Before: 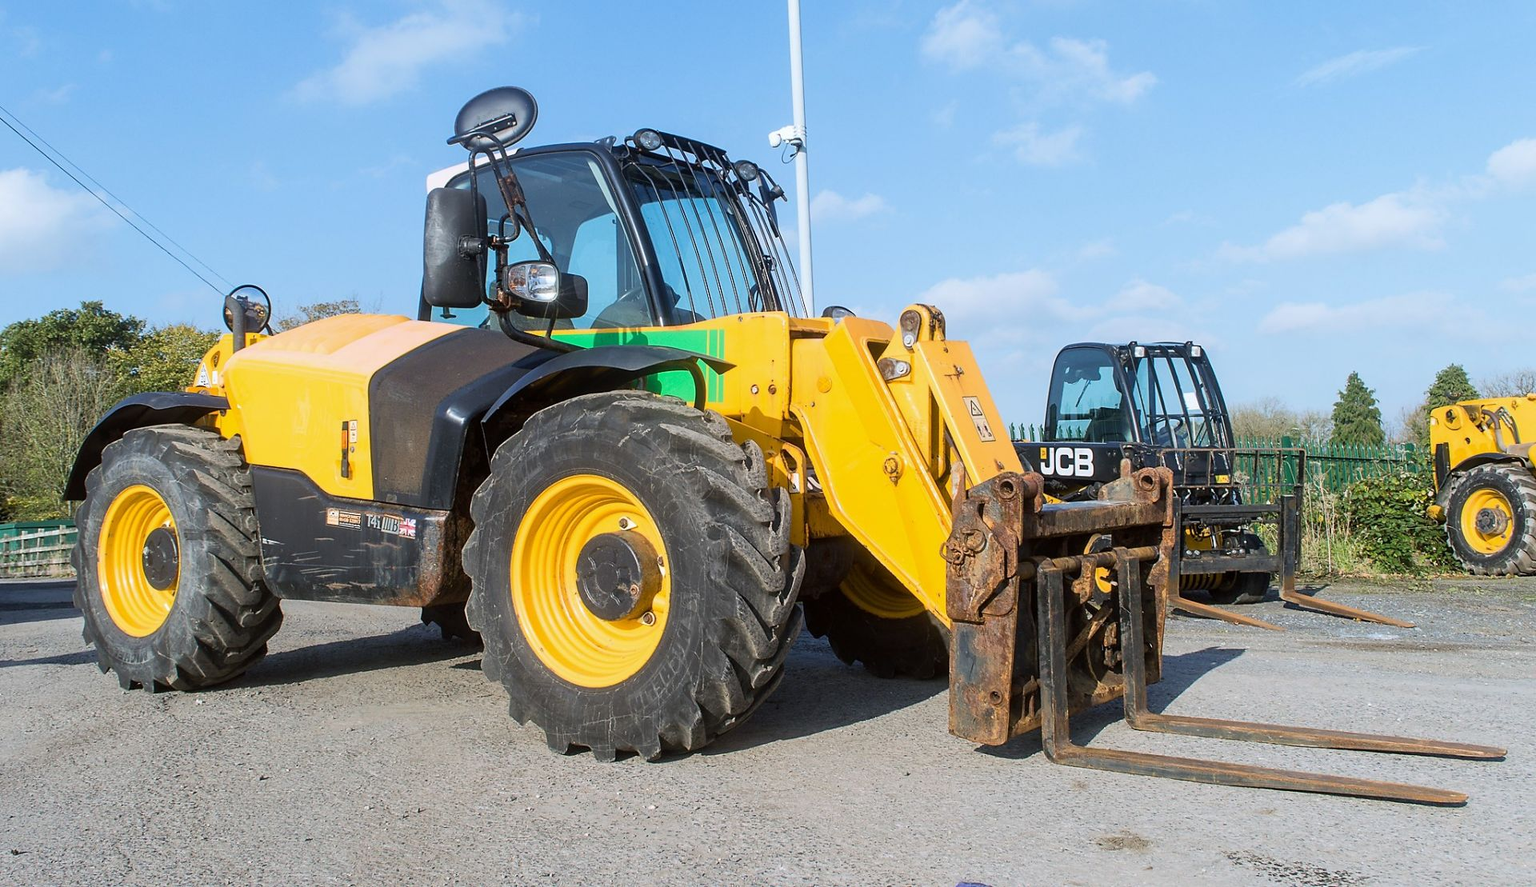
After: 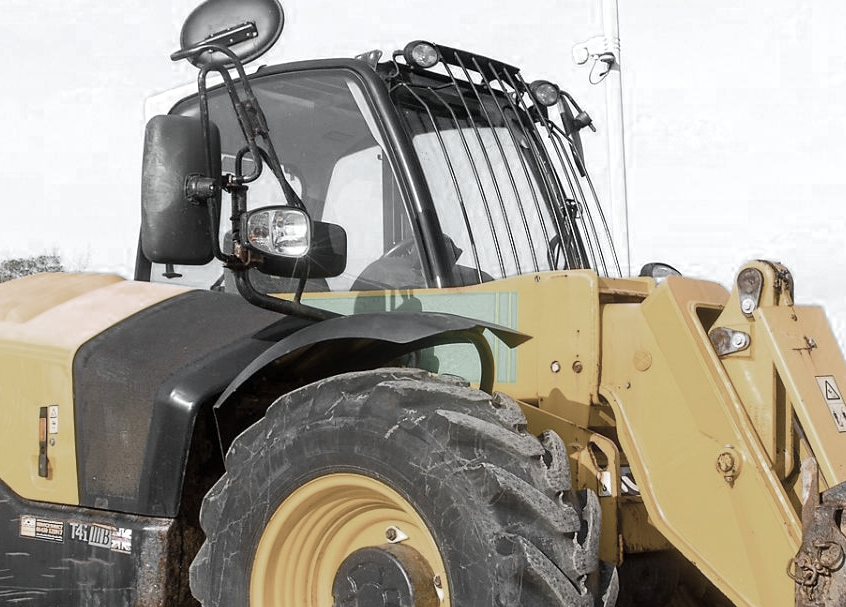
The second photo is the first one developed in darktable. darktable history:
crop: left 20.248%, top 10.86%, right 35.675%, bottom 34.321%
color balance rgb: perceptual saturation grading › global saturation 20%, perceptual saturation grading › highlights -25%, perceptual saturation grading › shadows 50%
color zones: curves: ch0 [(0, 0.613) (0.01, 0.613) (0.245, 0.448) (0.498, 0.529) (0.642, 0.665) (0.879, 0.777) (0.99, 0.613)]; ch1 [(0, 0.035) (0.121, 0.189) (0.259, 0.197) (0.415, 0.061) (0.589, 0.022) (0.732, 0.022) (0.857, 0.026) (0.991, 0.053)]
